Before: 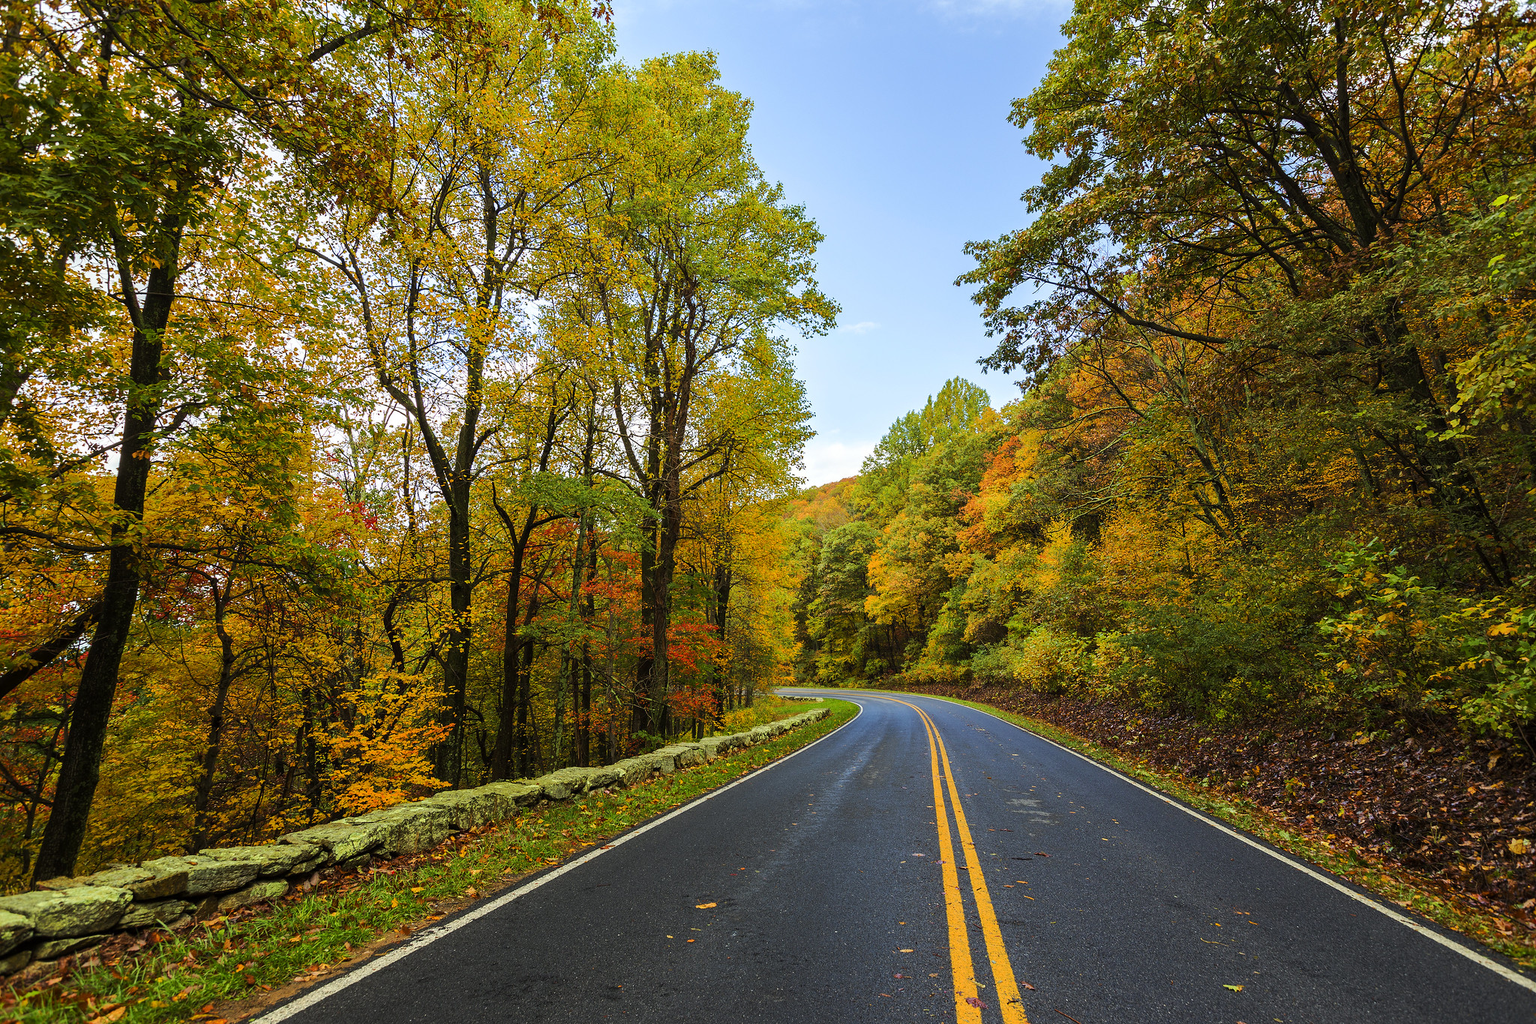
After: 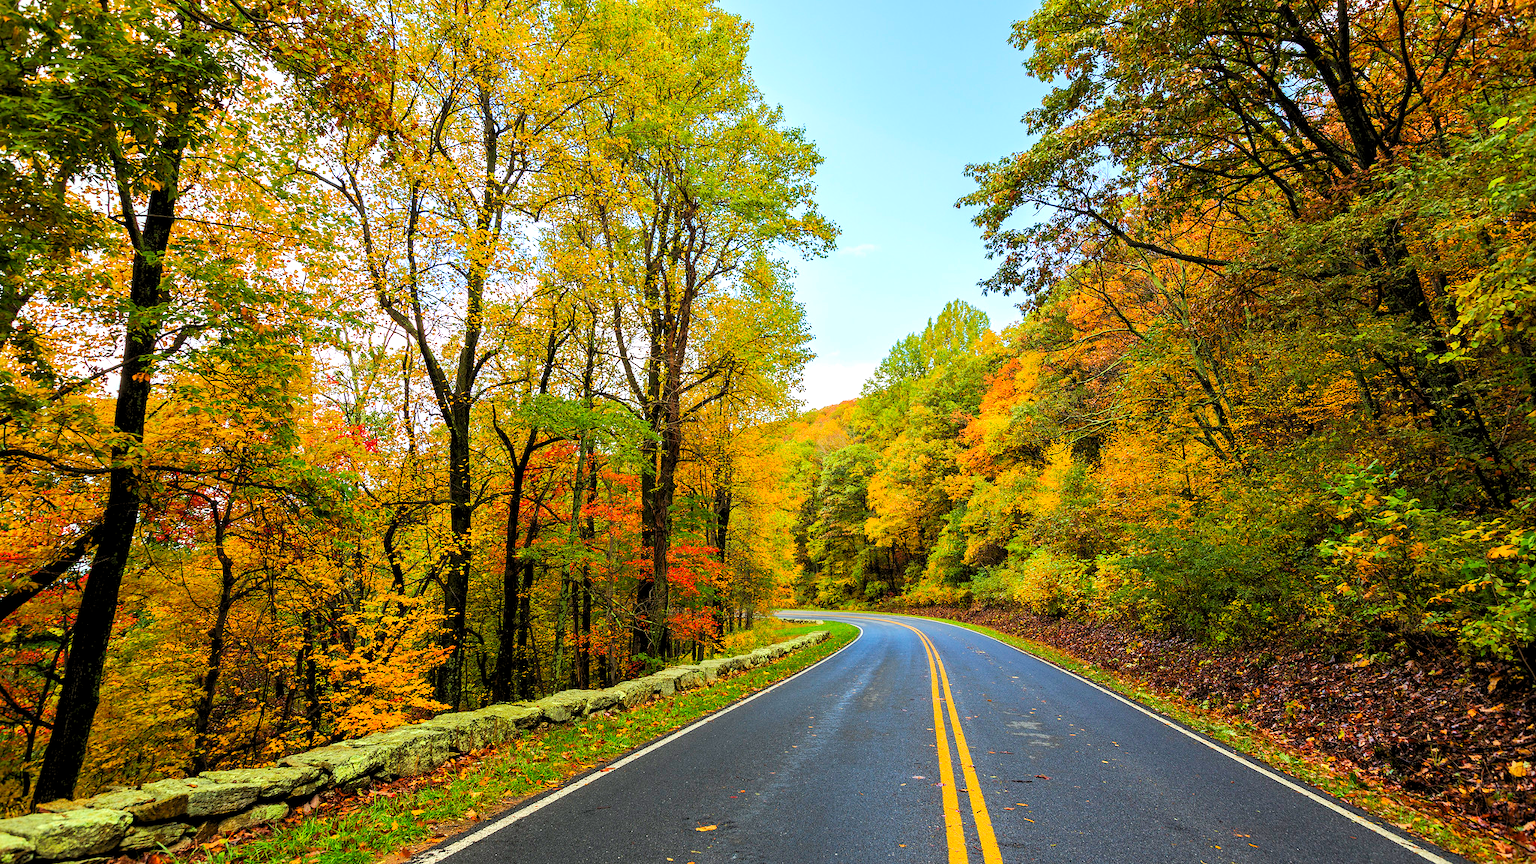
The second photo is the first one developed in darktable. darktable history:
crop: top 7.625%, bottom 8.027%
levels: black 3.83%, white 90.64%, levels [0.044, 0.416, 0.908]
